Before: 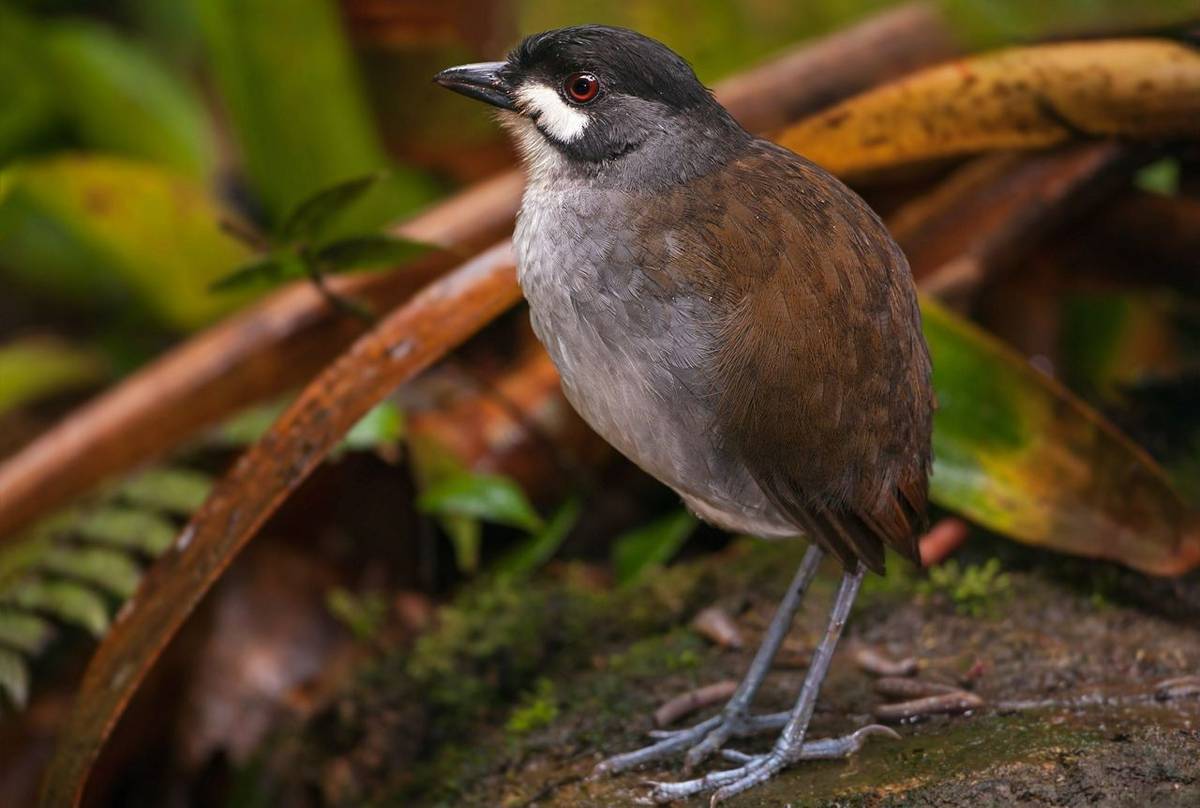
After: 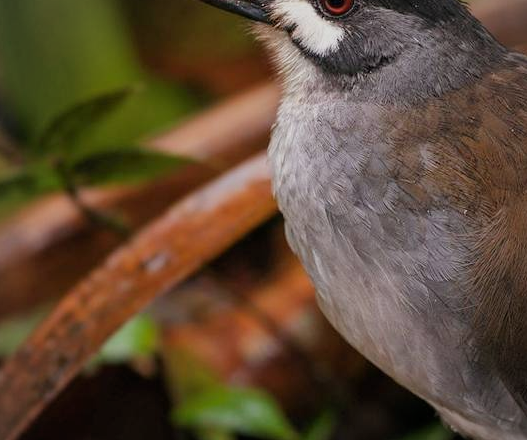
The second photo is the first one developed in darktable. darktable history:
crop: left 20.417%, top 10.814%, right 35.622%, bottom 34.681%
vignetting: fall-off radius 61.23%, brightness -0.213
filmic rgb: black relative exposure -16 EV, white relative exposure 4.04 EV, target black luminance 0%, hardness 7.55, latitude 72.38%, contrast 0.898, highlights saturation mix 10.93%, shadows ↔ highlights balance -0.381%
